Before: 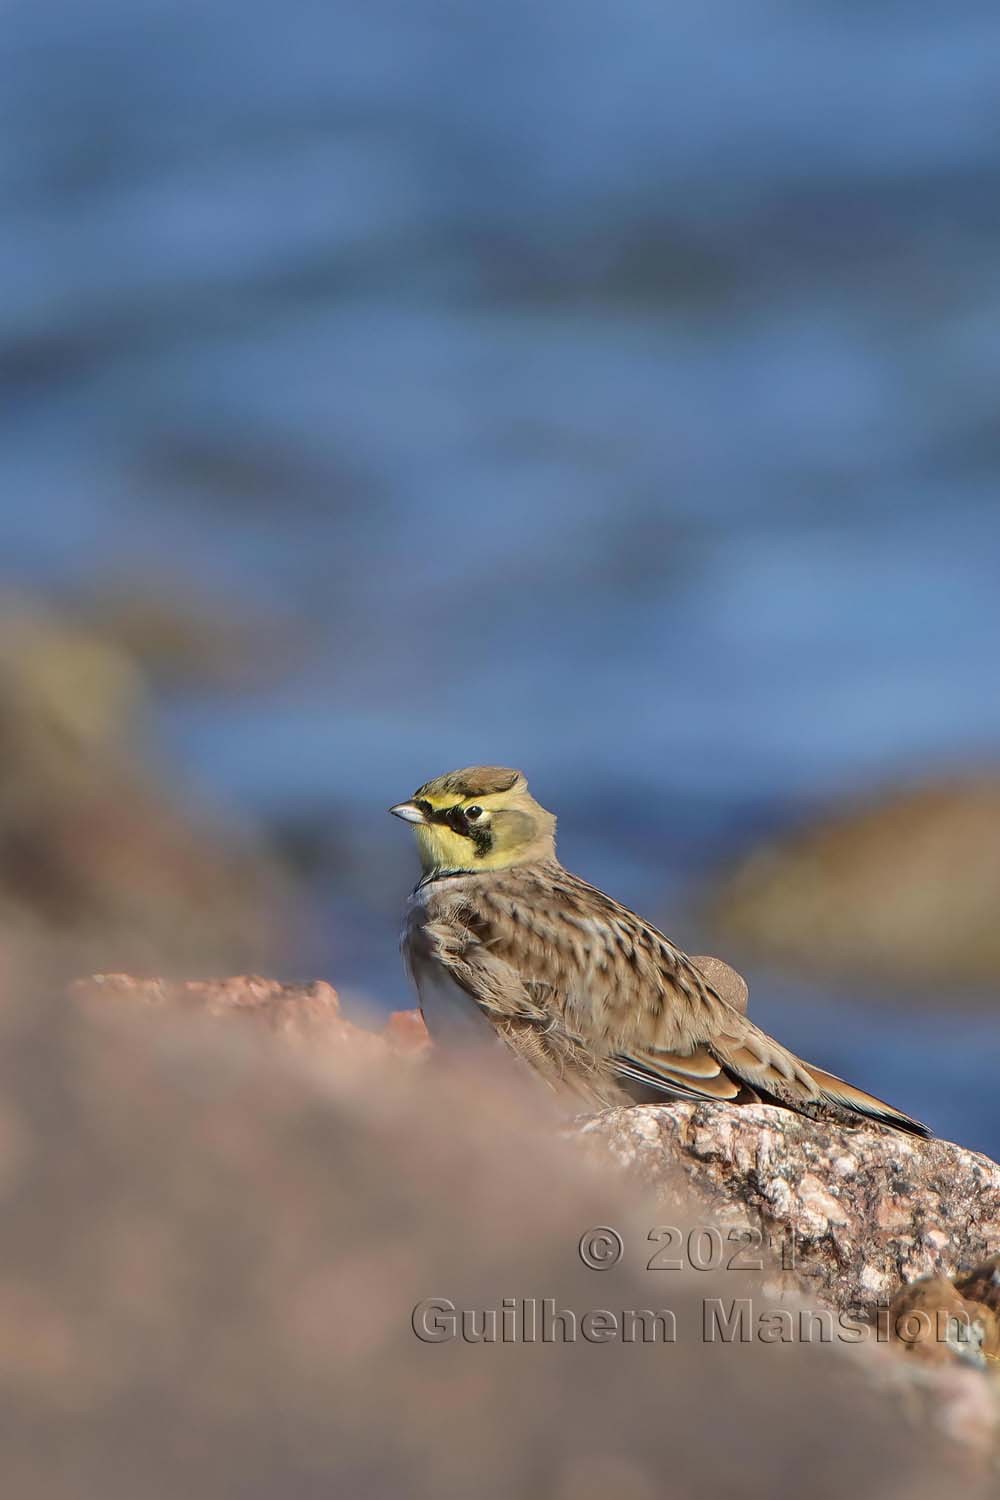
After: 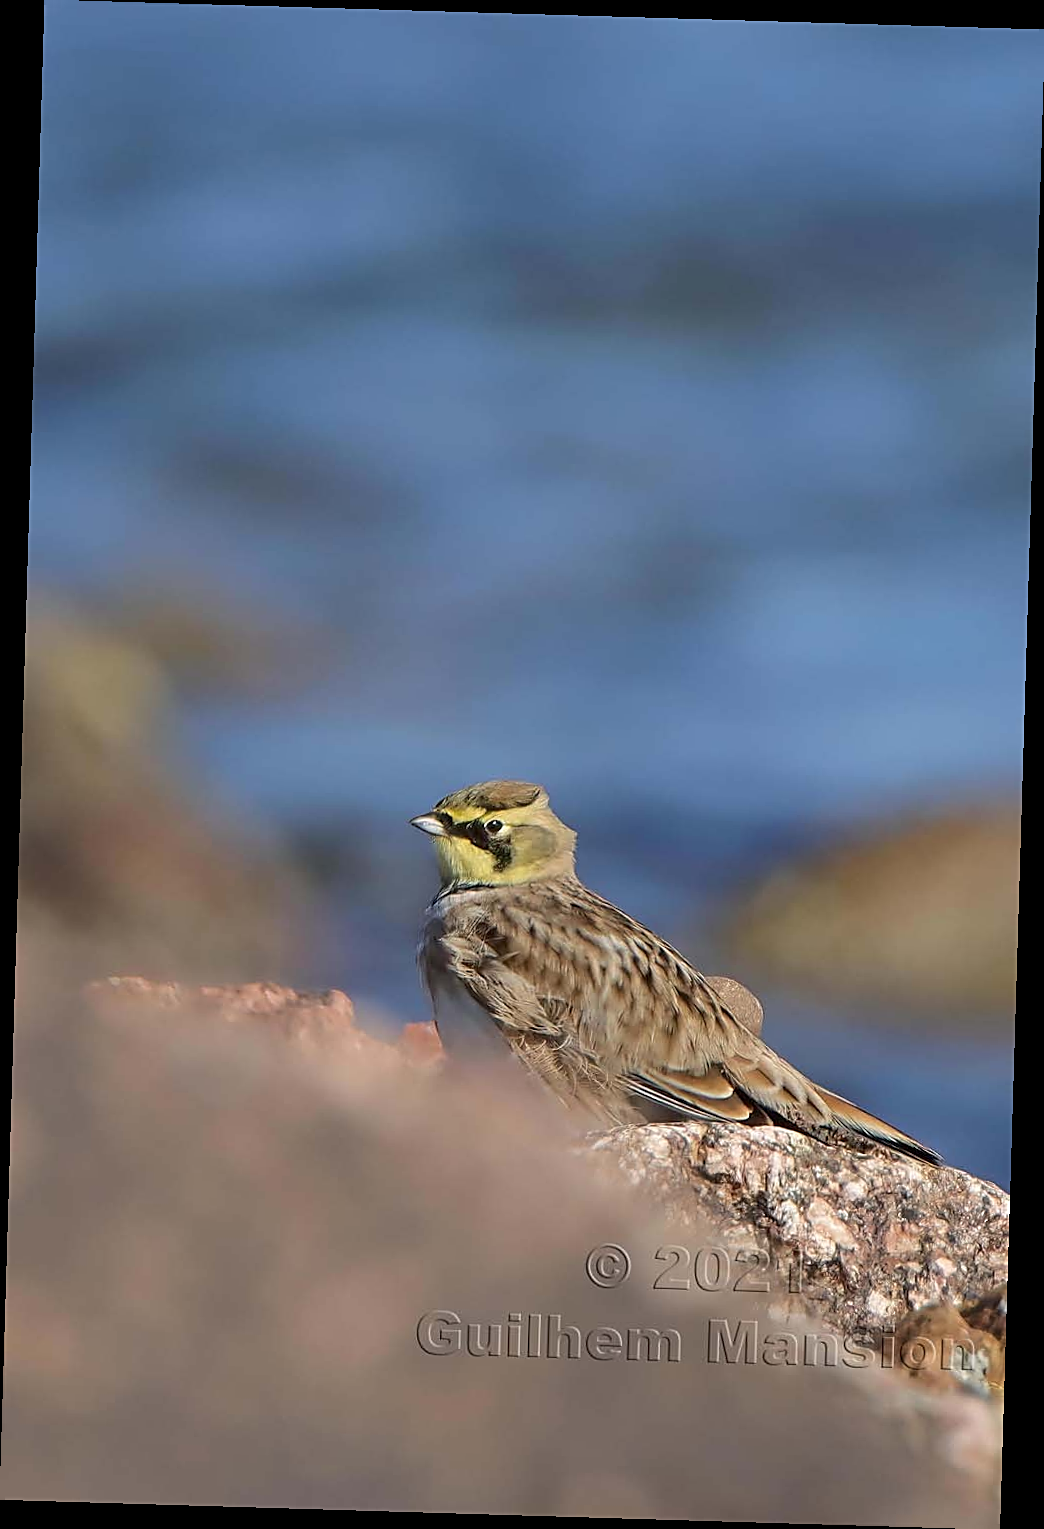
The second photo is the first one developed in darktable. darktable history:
white balance: emerald 1
rotate and perspective: rotation 1.72°, automatic cropping off
sharpen: on, module defaults
